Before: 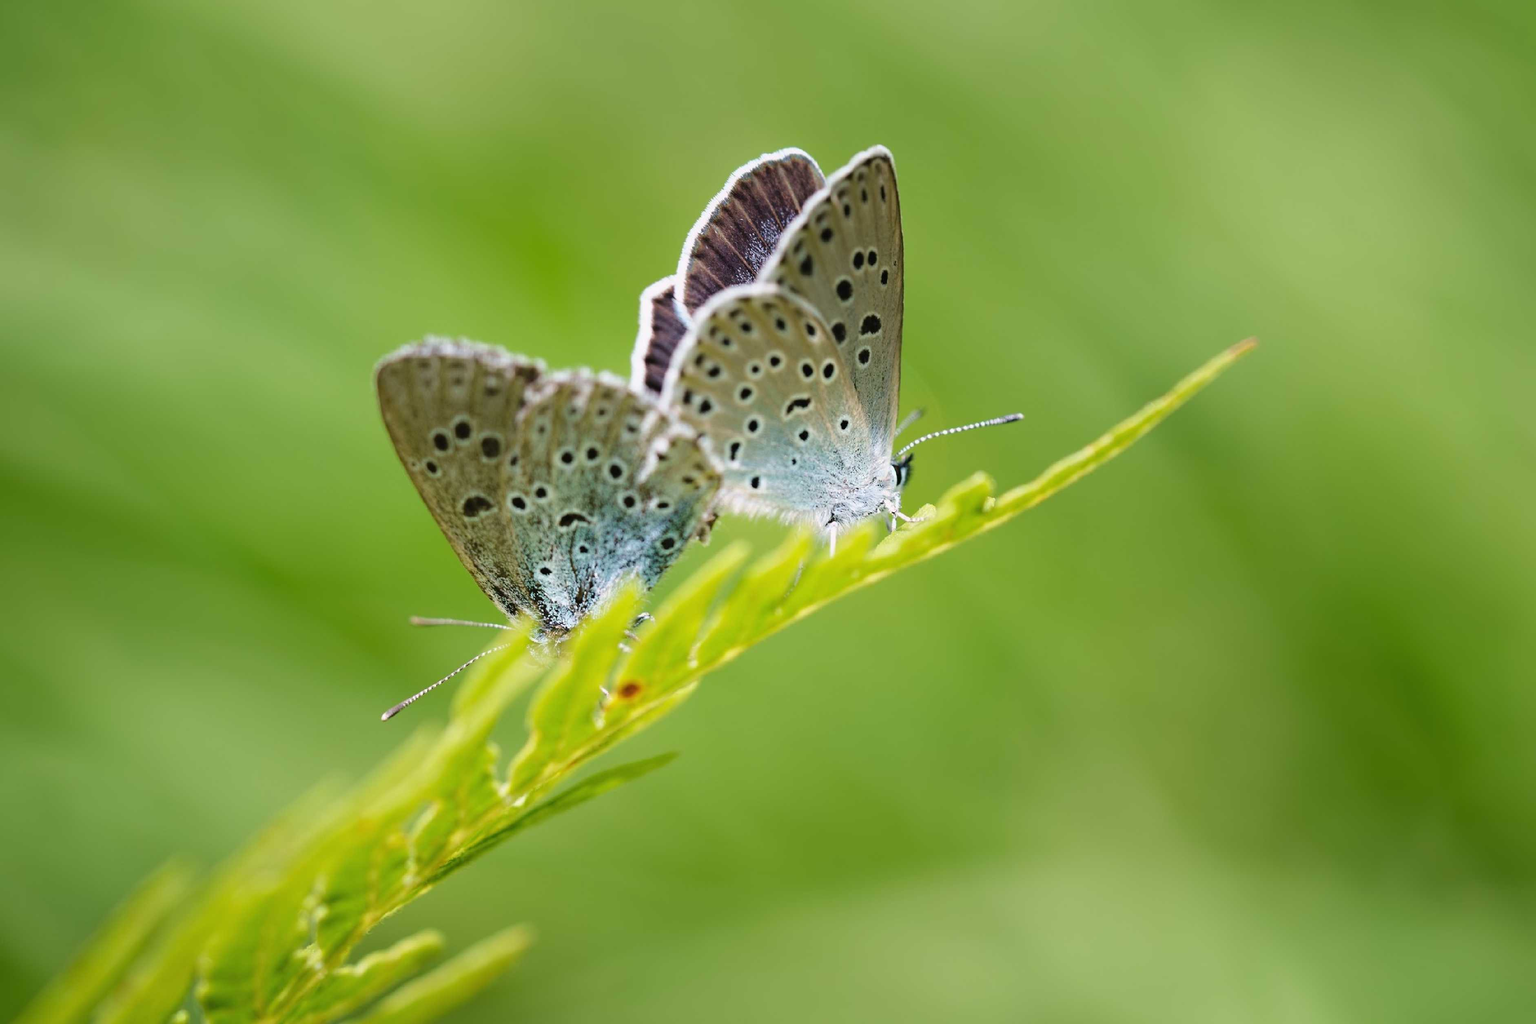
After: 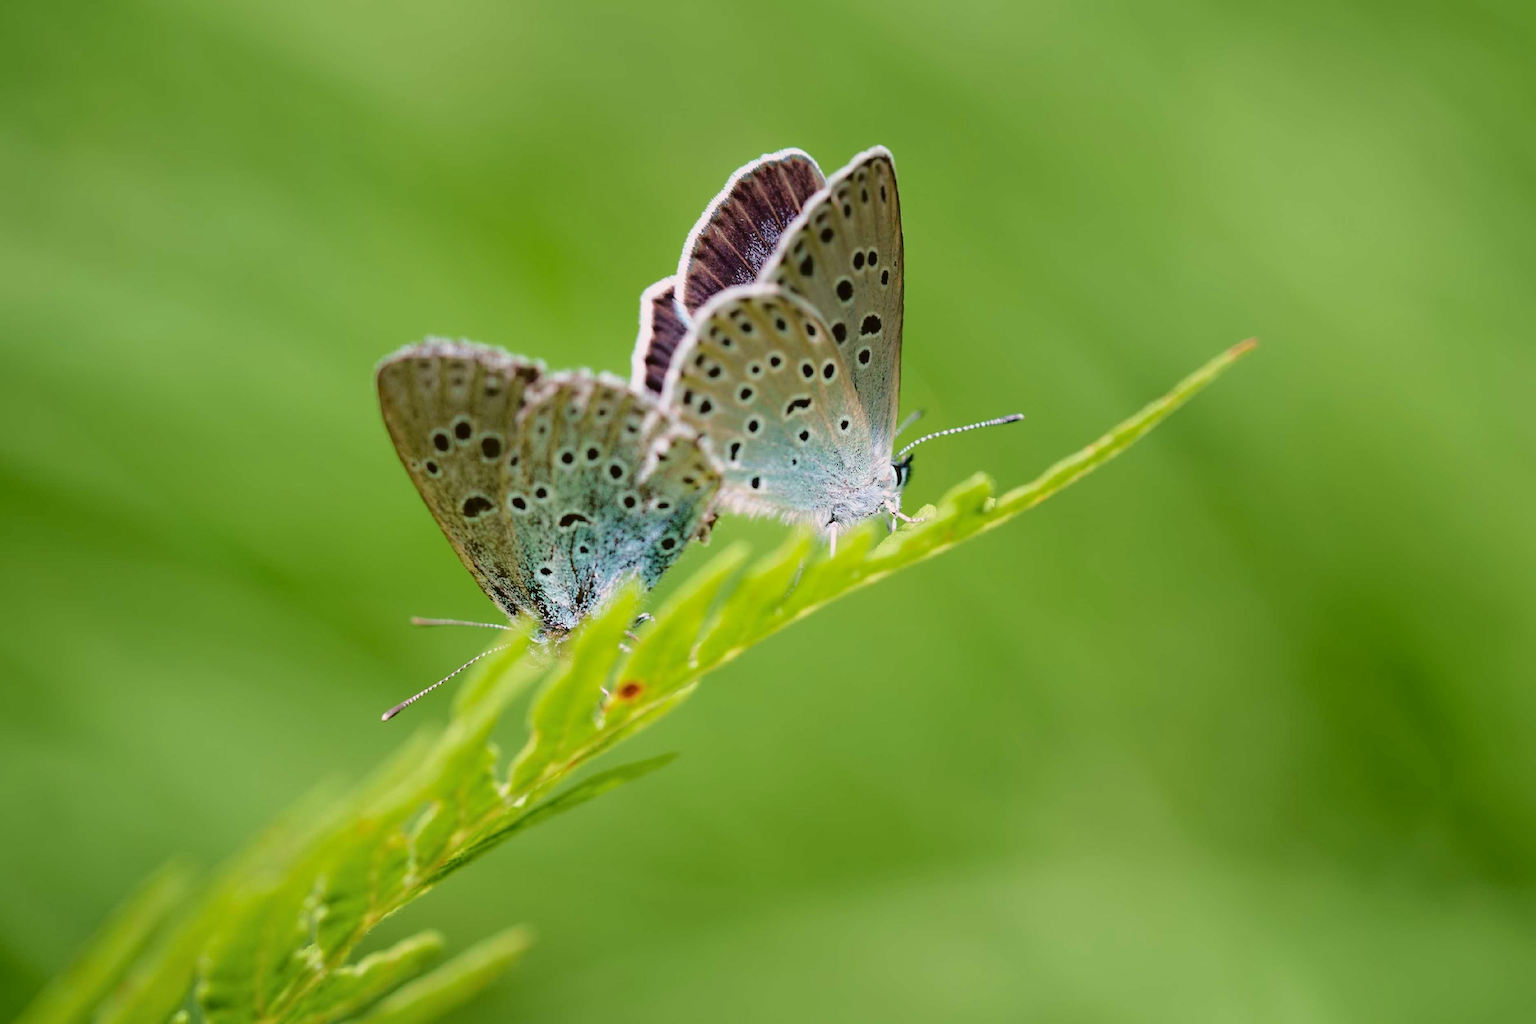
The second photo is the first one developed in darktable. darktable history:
tone curve: curves: ch0 [(0, 0.013) (0.175, 0.11) (0.337, 0.304) (0.498, 0.485) (0.78, 0.742) (0.993, 0.954)]; ch1 [(0, 0) (0.294, 0.184) (0.359, 0.34) (0.362, 0.35) (0.43, 0.41) (0.469, 0.463) (0.495, 0.502) (0.54, 0.563) (0.612, 0.641) (1, 1)]; ch2 [(0, 0) (0.44, 0.437) (0.495, 0.502) (0.524, 0.534) (0.557, 0.56) (0.634, 0.654) (0.728, 0.722) (1, 1)], color space Lab, independent channels, preserve colors none
